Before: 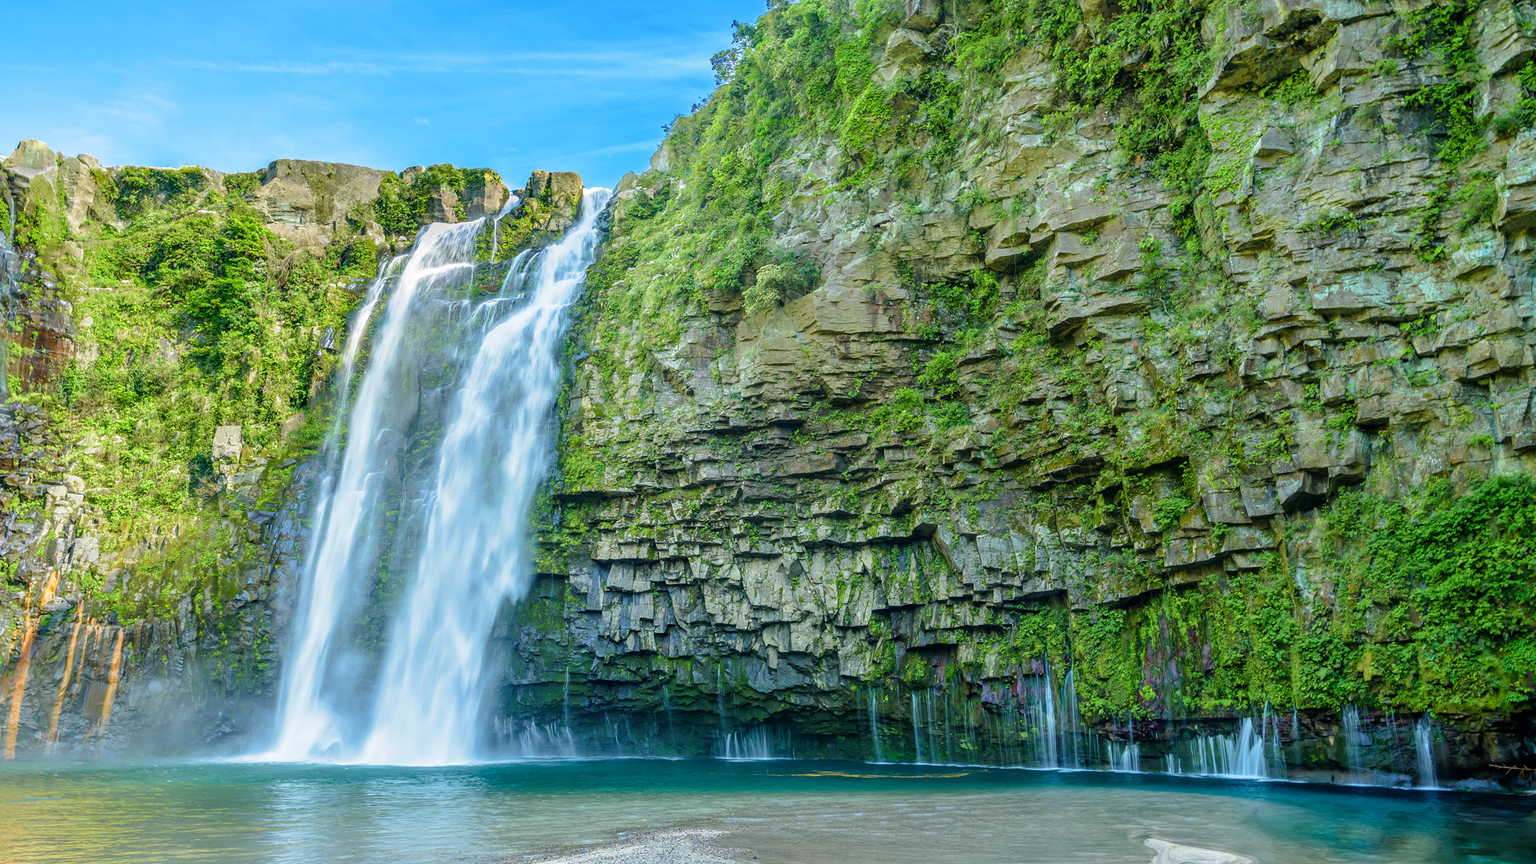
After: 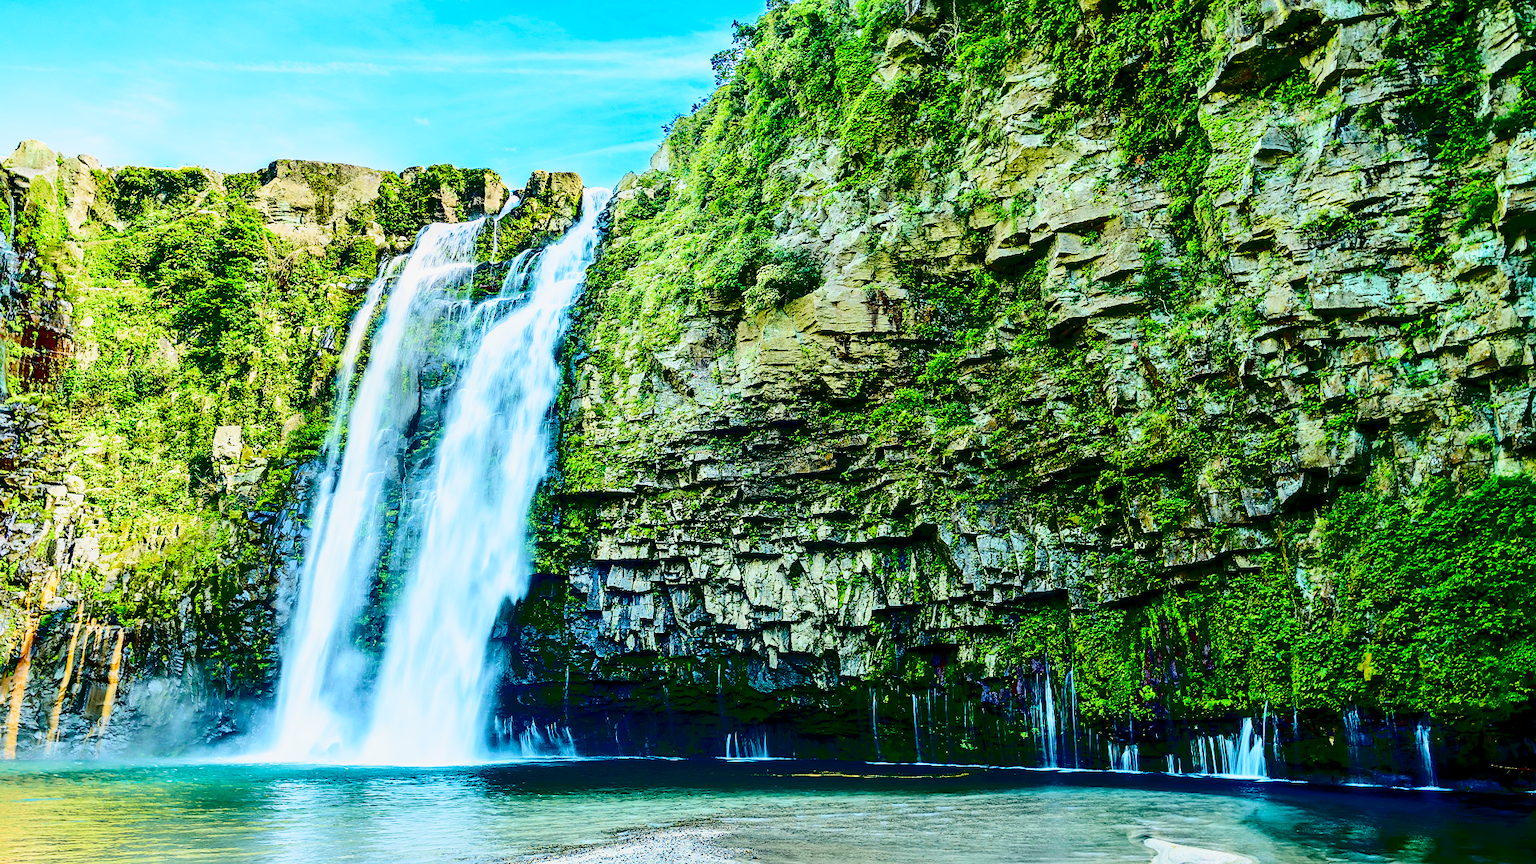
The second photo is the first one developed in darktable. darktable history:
contrast brightness saturation: contrast 0.786, brightness -0.992, saturation 0.998
velvia: on, module defaults
sharpen: radius 1.002, threshold 0.964
filmic rgb: black relative exposure -7.65 EV, white relative exposure 4.56 EV, hardness 3.61, preserve chrominance no, color science v3 (2019), use custom middle-gray values true
exposure: black level correction 0, exposure 0.499 EV, compensate exposure bias true, compensate highlight preservation false
